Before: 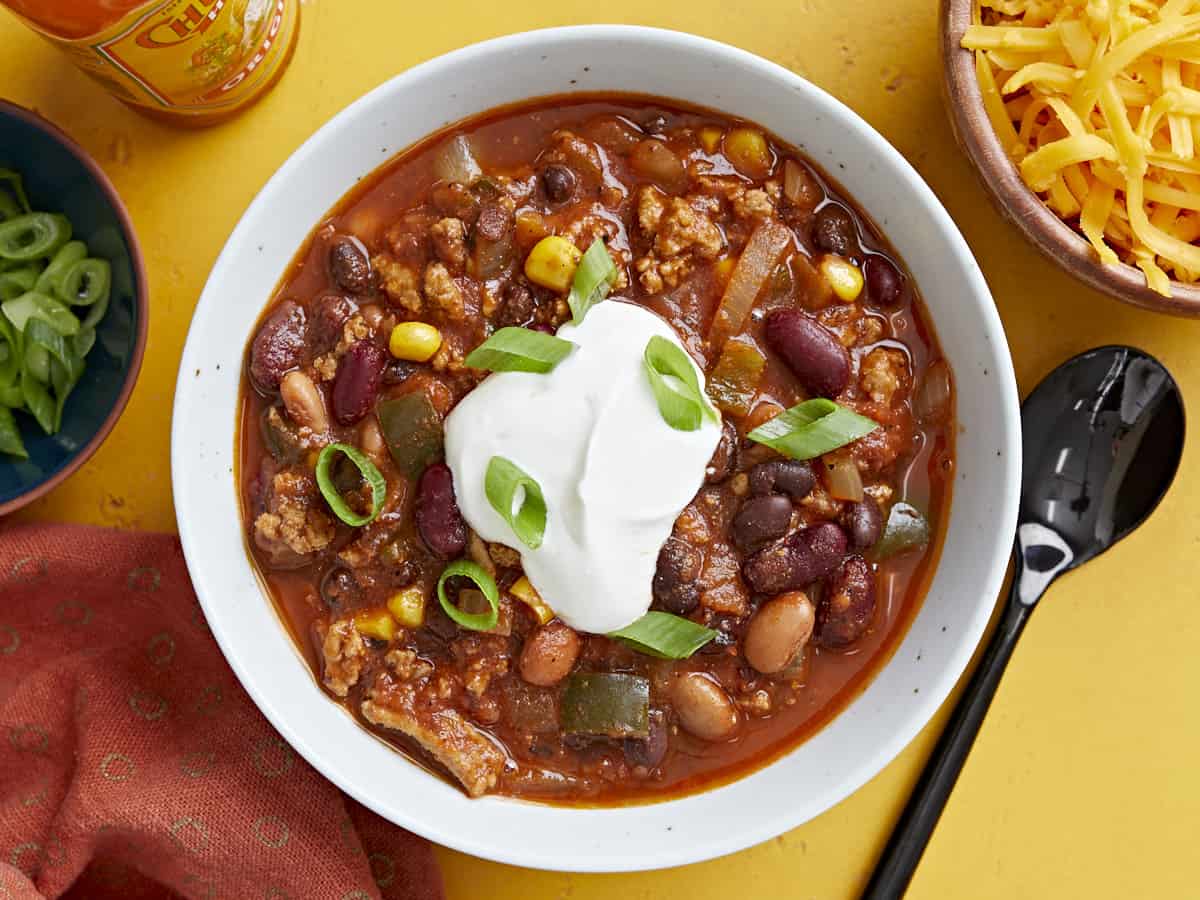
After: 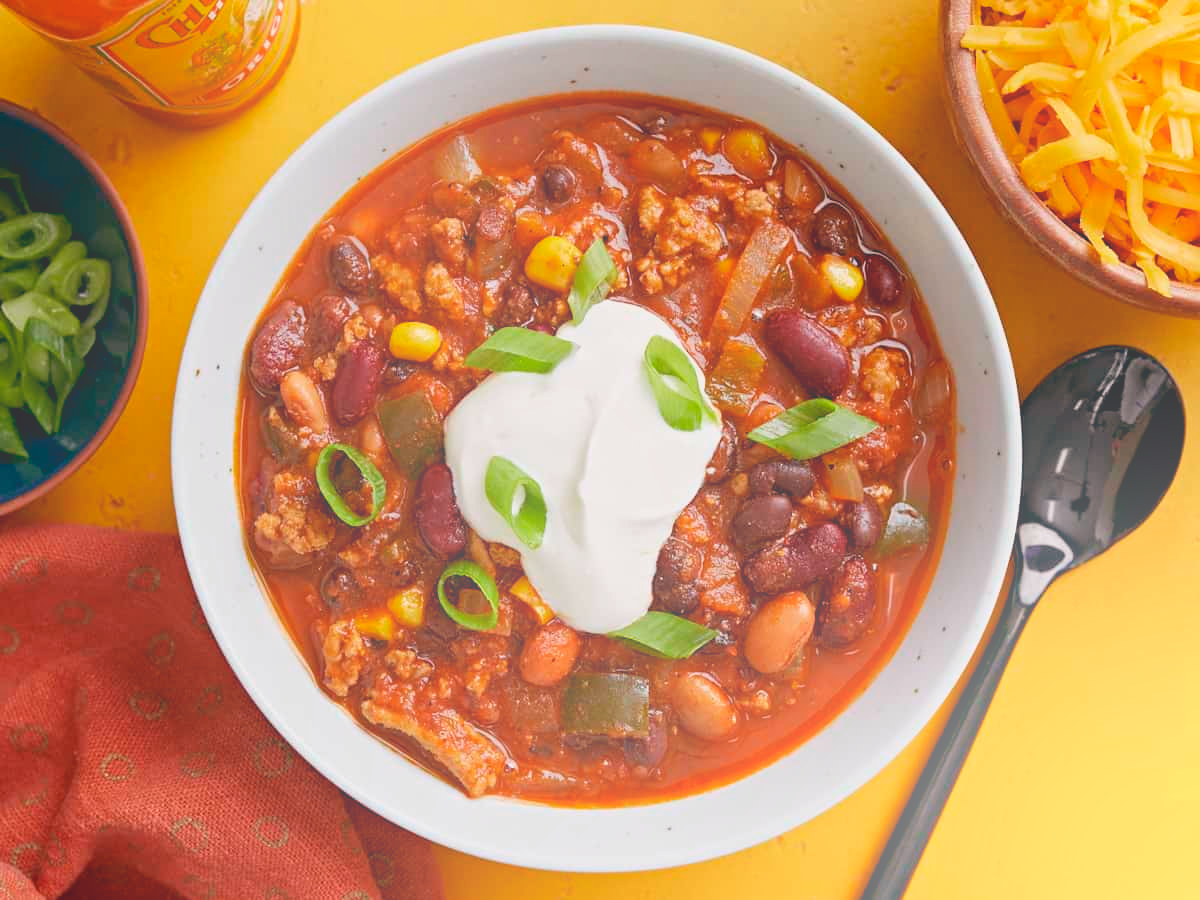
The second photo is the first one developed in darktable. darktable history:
local contrast: mode bilateral grid, contrast 100, coarseness 100, detail 91%, midtone range 0.2
color balance: lift [0.998, 0.998, 1.001, 1.002], gamma [0.995, 1.025, 0.992, 0.975], gain [0.995, 1.02, 0.997, 0.98]
contrast brightness saturation: contrast -0.11
bloom: size 40%
